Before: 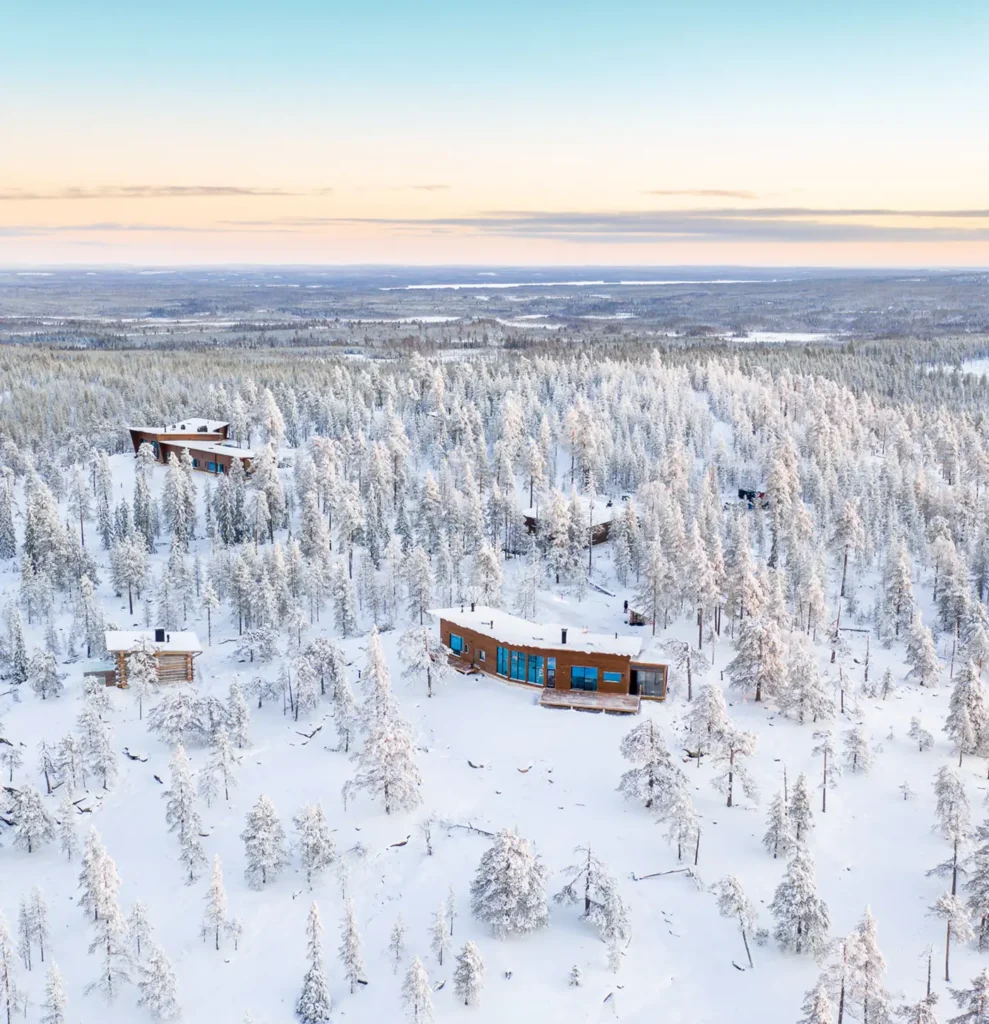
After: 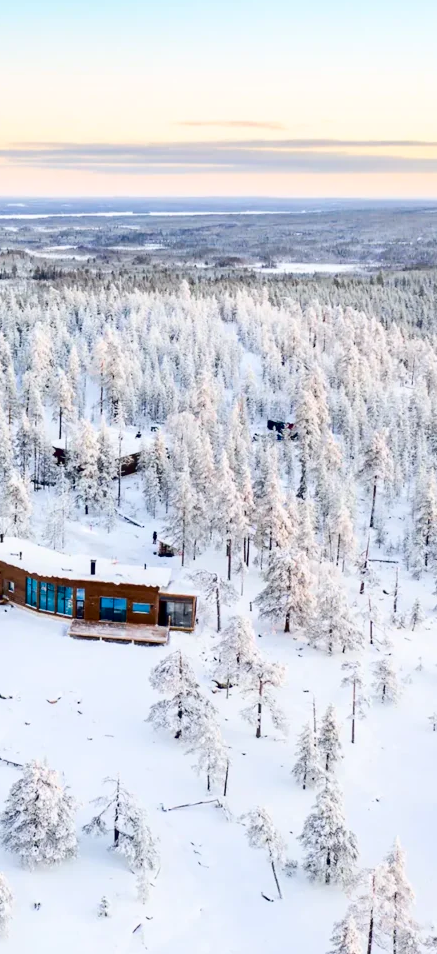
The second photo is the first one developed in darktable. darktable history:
crop: left 47.628%, top 6.803%, right 8.088%
tone curve: curves: ch0 [(0, 0) (0.003, 0.018) (0.011, 0.019) (0.025, 0.02) (0.044, 0.024) (0.069, 0.034) (0.1, 0.049) (0.136, 0.082) (0.177, 0.136) (0.224, 0.196) (0.277, 0.263) (0.335, 0.329) (0.399, 0.401) (0.468, 0.473) (0.543, 0.546) (0.623, 0.625) (0.709, 0.698) (0.801, 0.779) (0.898, 0.867) (1, 1)], color space Lab, independent channels, preserve colors none
contrast brightness saturation: contrast 0.274
haze removal: compatibility mode true, adaptive false
